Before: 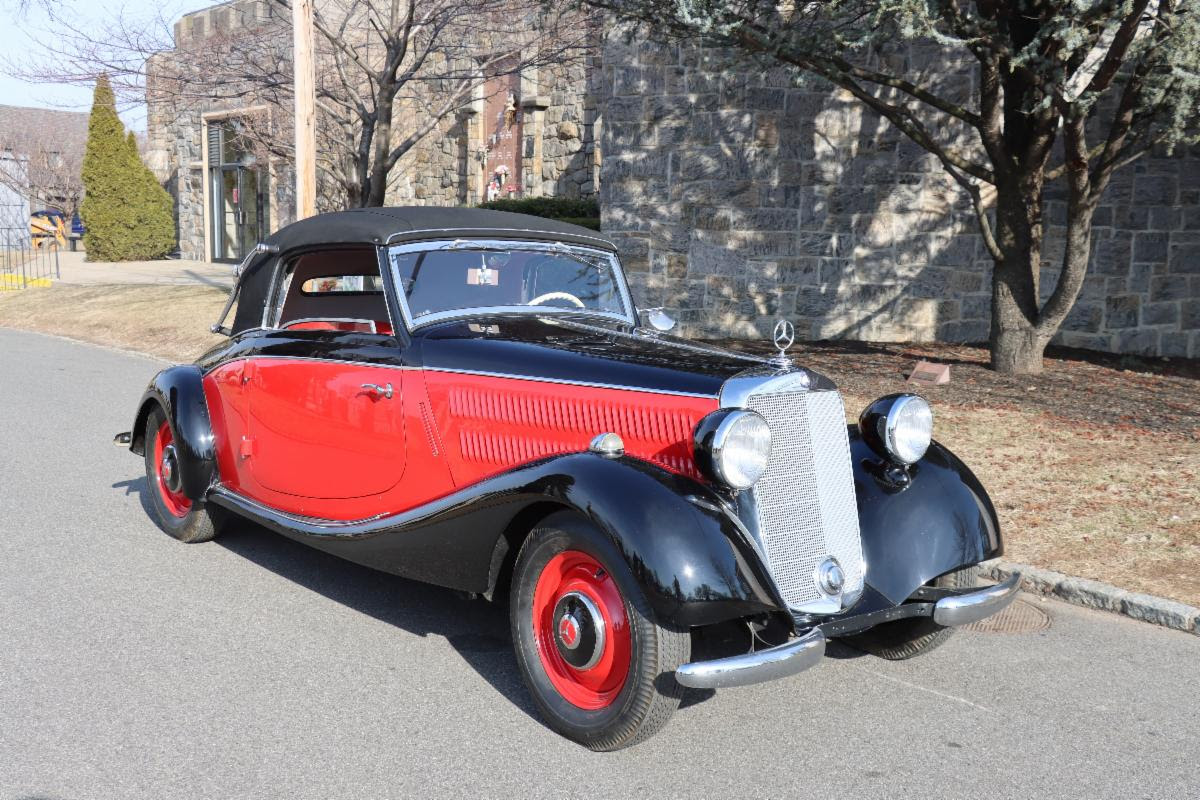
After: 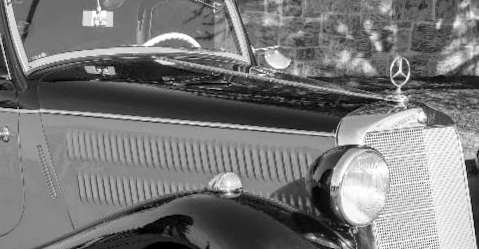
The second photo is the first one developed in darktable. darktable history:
rotate and perspective: rotation -1°, crop left 0.011, crop right 0.989, crop top 0.025, crop bottom 0.975
monochrome: on, module defaults
crop: left 31.751%, top 32.172%, right 27.8%, bottom 35.83%
local contrast: on, module defaults
